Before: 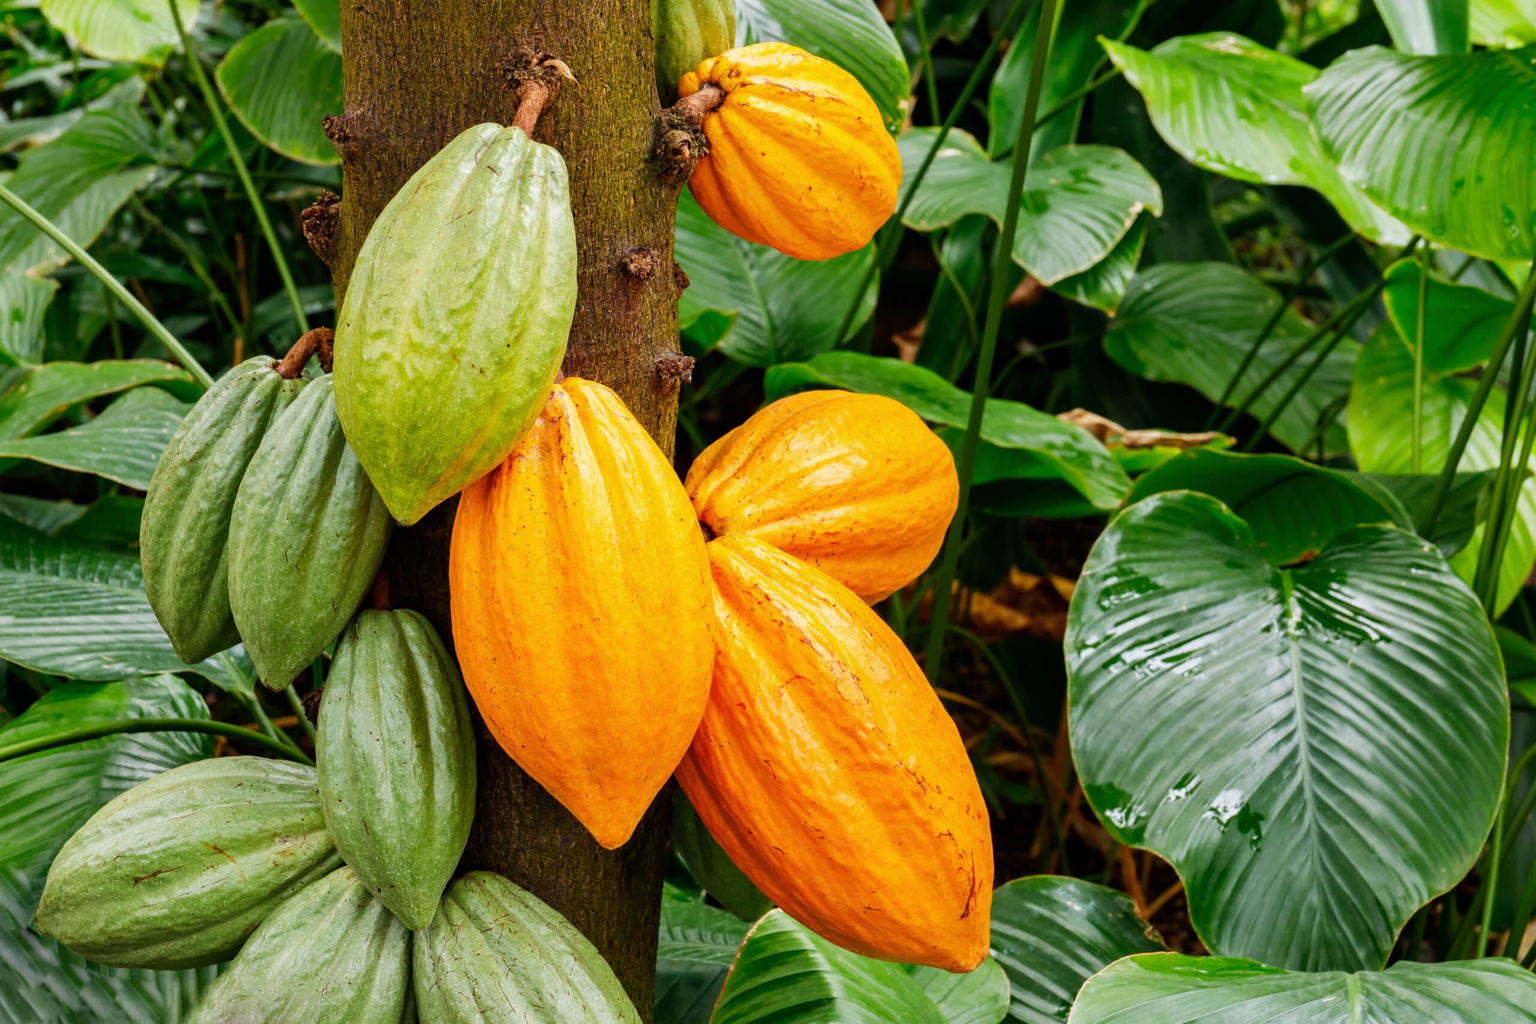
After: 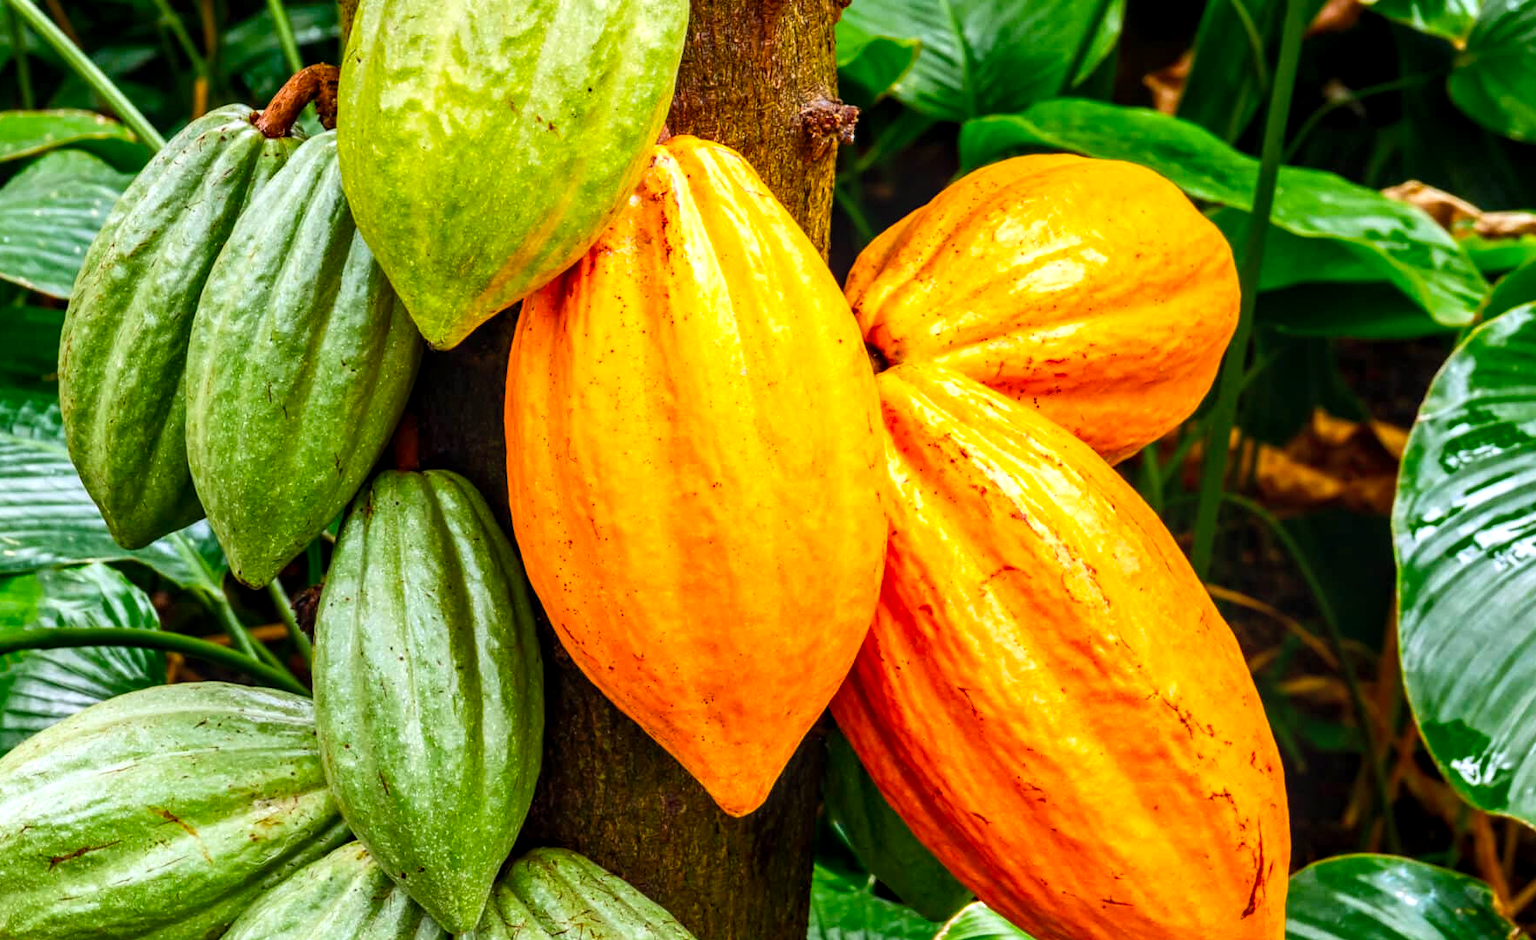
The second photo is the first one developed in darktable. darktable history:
contrast brightness saturation: contrast 0.1, brightness 0.03, saturation 0.09
exposure: black level correction 0, exposure 0.3 EV, compensate highlight preservation false
color calibration: illuminant as shot in camera, x 0.358, y 0.373, temperature 4628.91 K
white balance: emerald 1
crop: left 6.488%, top 27.668%, right 24.183%, bottom 8.656%
local contrast: detail 130%
color balance rgb: linear chroma grading › shadows 16%, perceptual saturation grading › global saturation 8%, perceptual saturation grading › shadows 4%, perceptual brilliance grading › global brilliance 2%, perceptual brilliance grading › highlights 8%, perceptual brilliance grading › shadows -4%, global vibrance 16%, saturation formula JzAzBz (2021)
